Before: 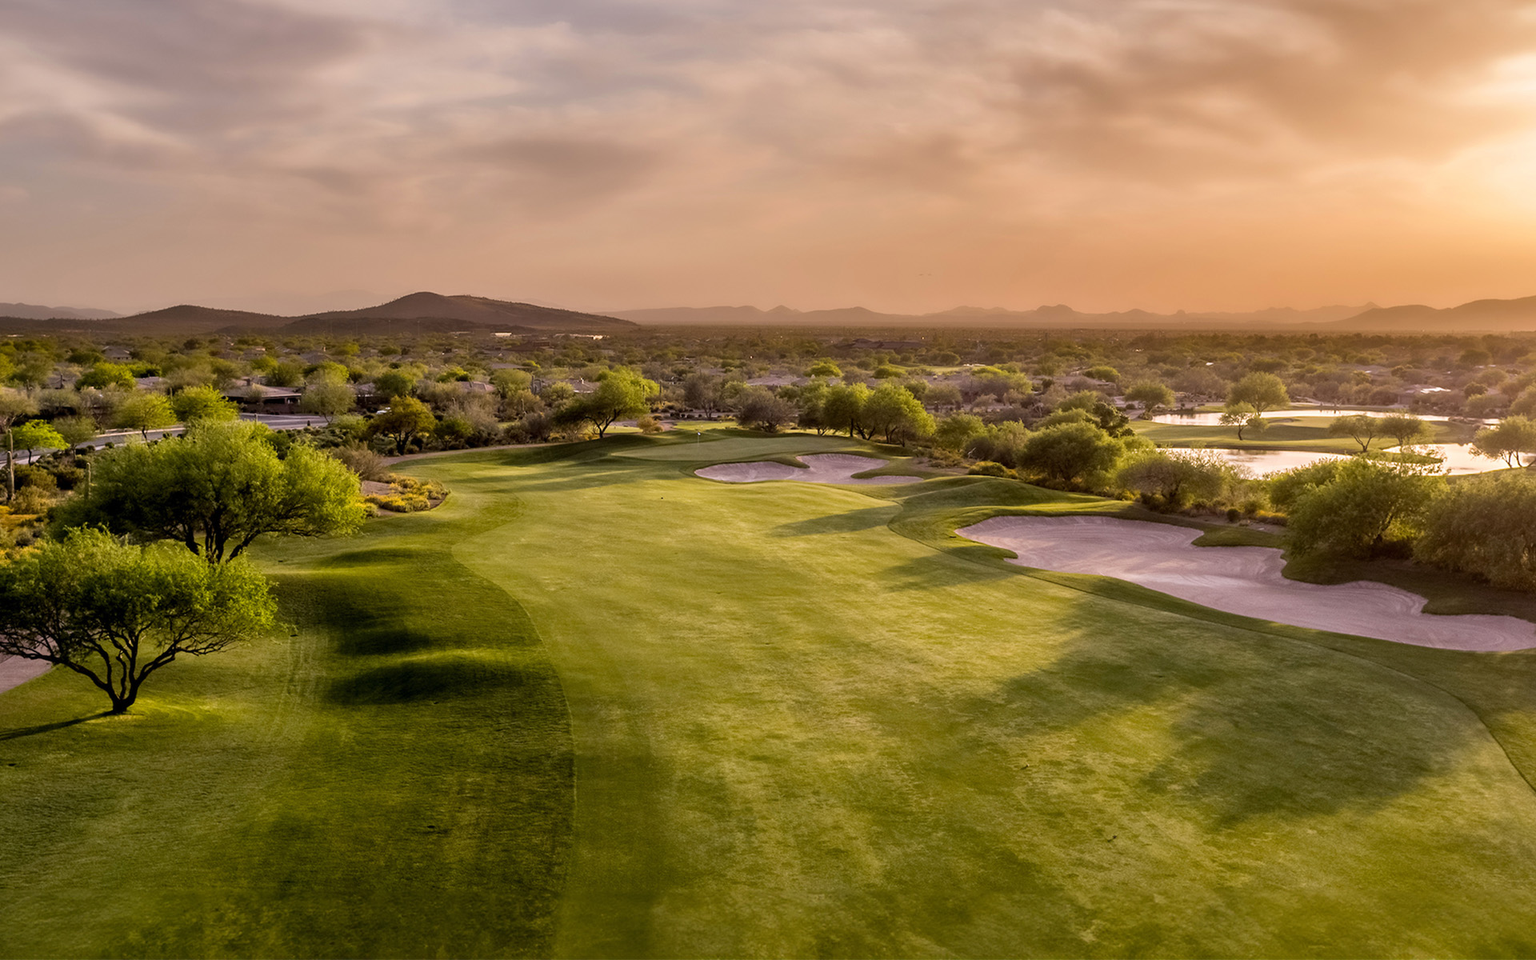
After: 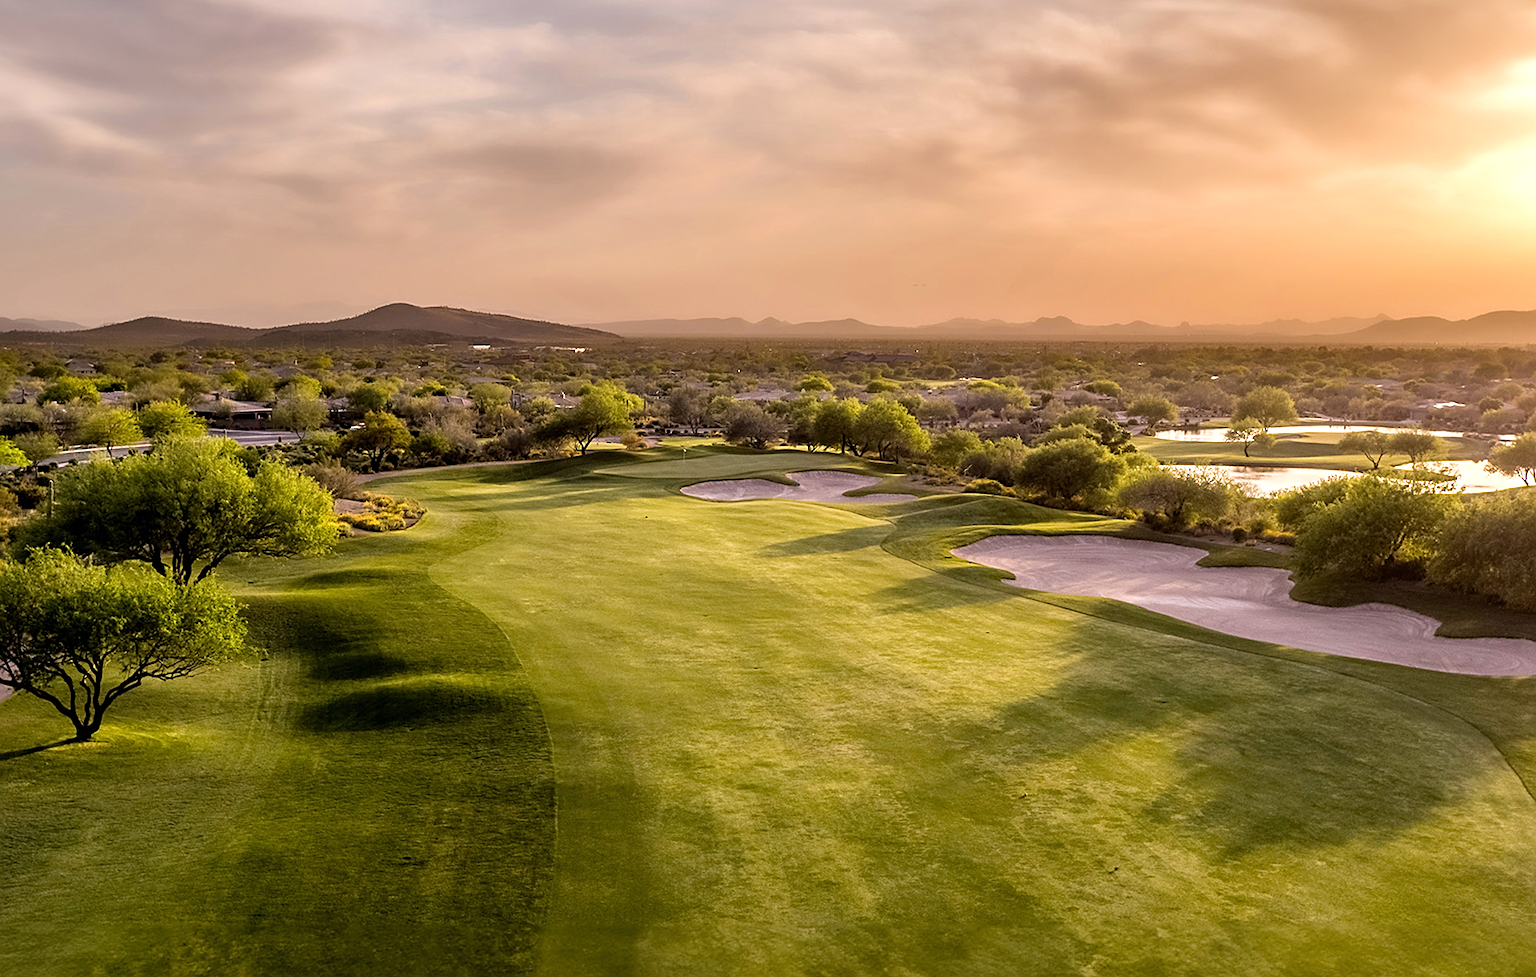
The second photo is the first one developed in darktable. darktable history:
sharpen: on, module defaults
color zones: curves: ch0 [(0.068, 0.464) (0.25, 0.5) (0.48, 0.508) (0.75, 0.536) (0.886, 0.476) (0.967, 0.456)]; ch1 [(0.066, 0.456) (0.25, 0.5) (0.616, 0.508) (0.746, 0.56) (0.934, 0.444)]
tone equalizer: -8 EV -0.399 EV, -7 EV -0.401 EV, -6 EV -0.372 EV, -5 EV -0.185 EV, -3 EV 0.229 EV, -2 EV 0.329 EV, -1 EV 0.385 EV, +0 EV 0.437 EV, mask exposure compensation -0.495 EV
crop and rotate: left 2.597%, right 1.042%, bottom 1.859%
